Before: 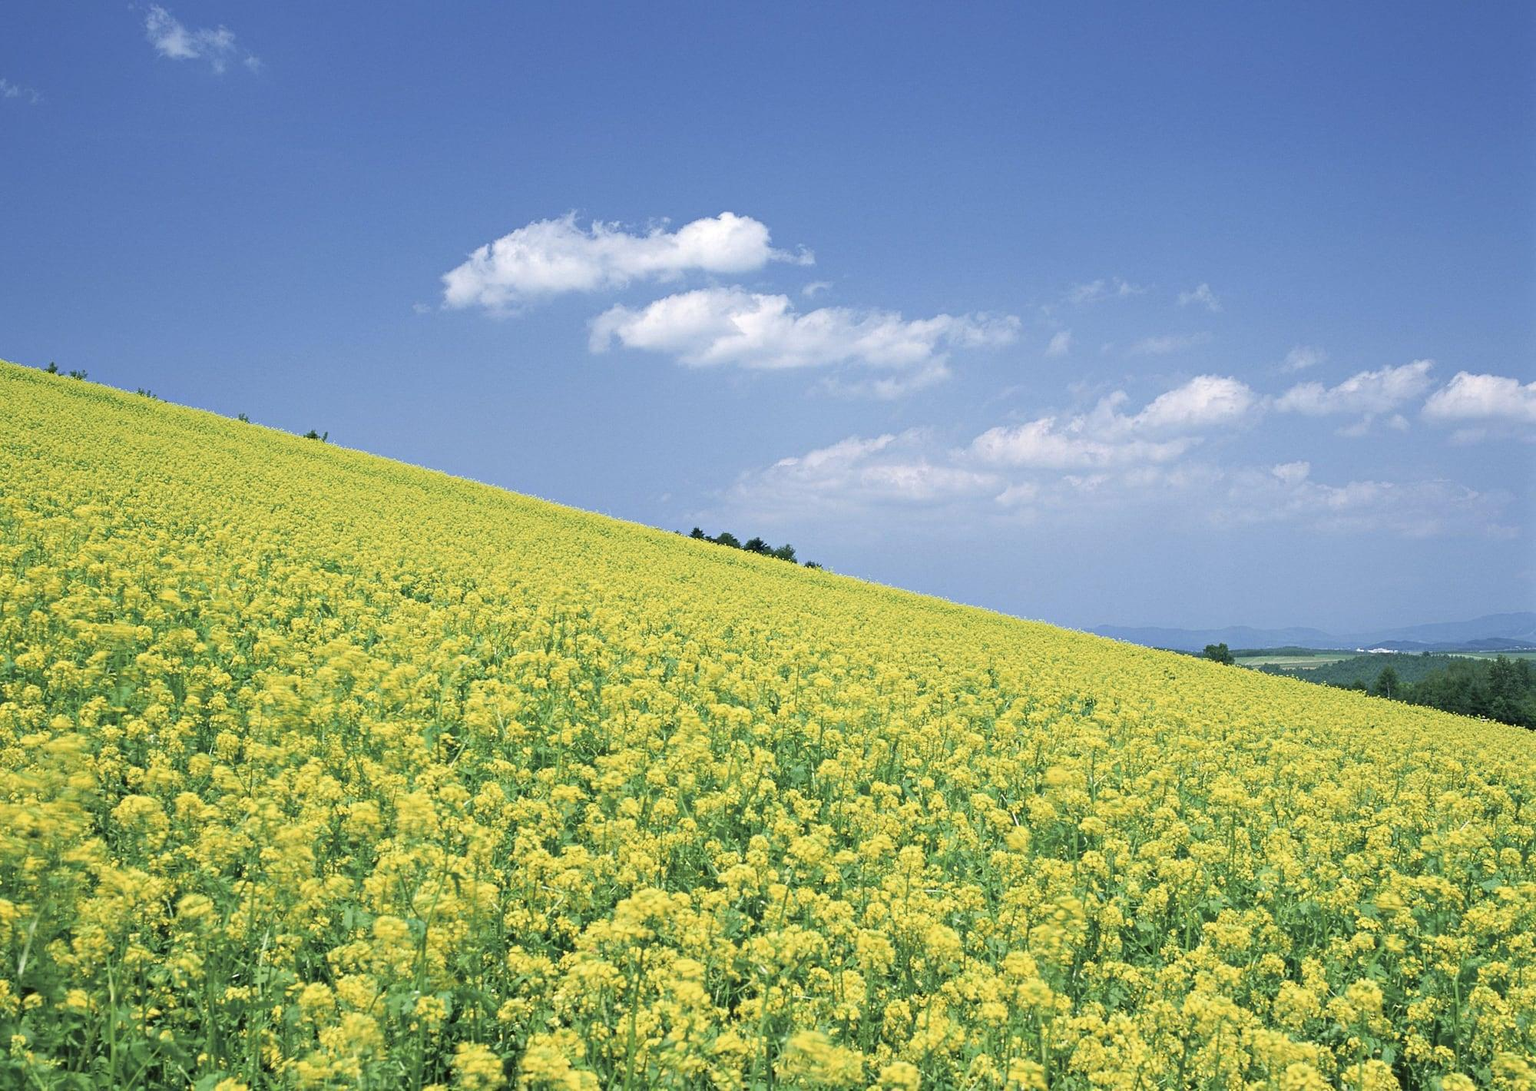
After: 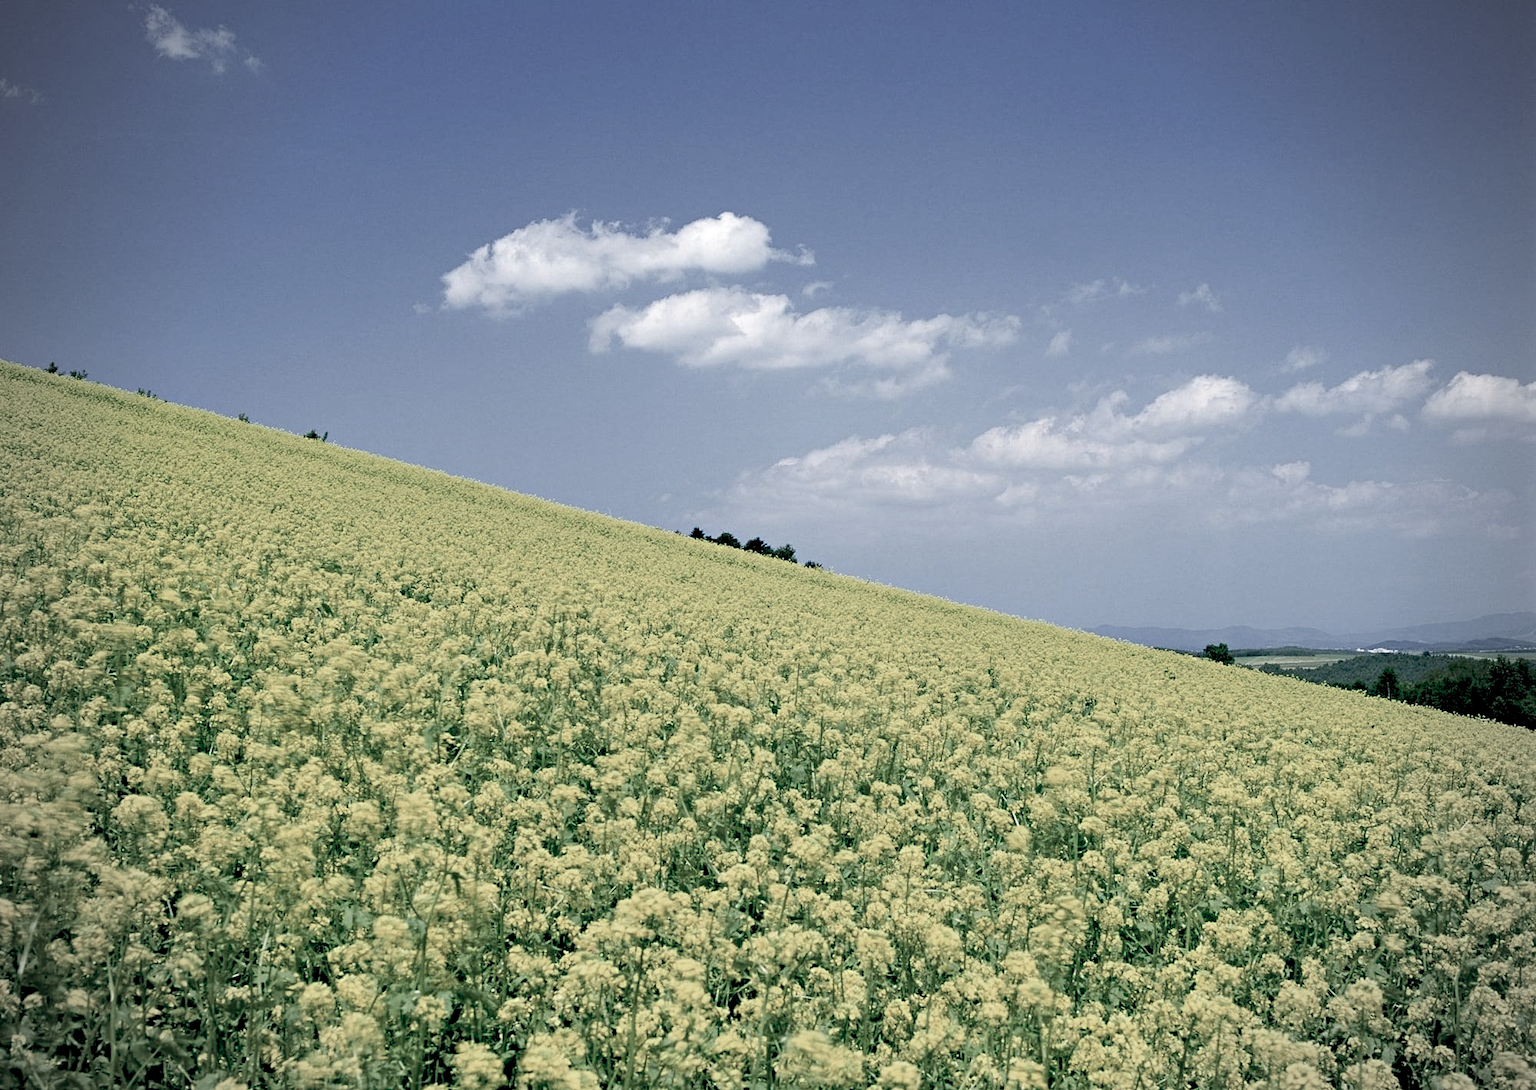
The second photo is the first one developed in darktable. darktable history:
color balance rgb: linear chroma grading › global chroma -16.06%, perceptual saturation grading › global saturation -32.85%, global vibrance -23.56%
color equalizer: brightness › red 0.89, brightness › orange 0.902, brightness › yellow 0.89, brightness › green 0.902, brightness › magenta 0.925
exposure: black level correction 0.056, compensate highlight preservation false
vignetting: on, module defaults
